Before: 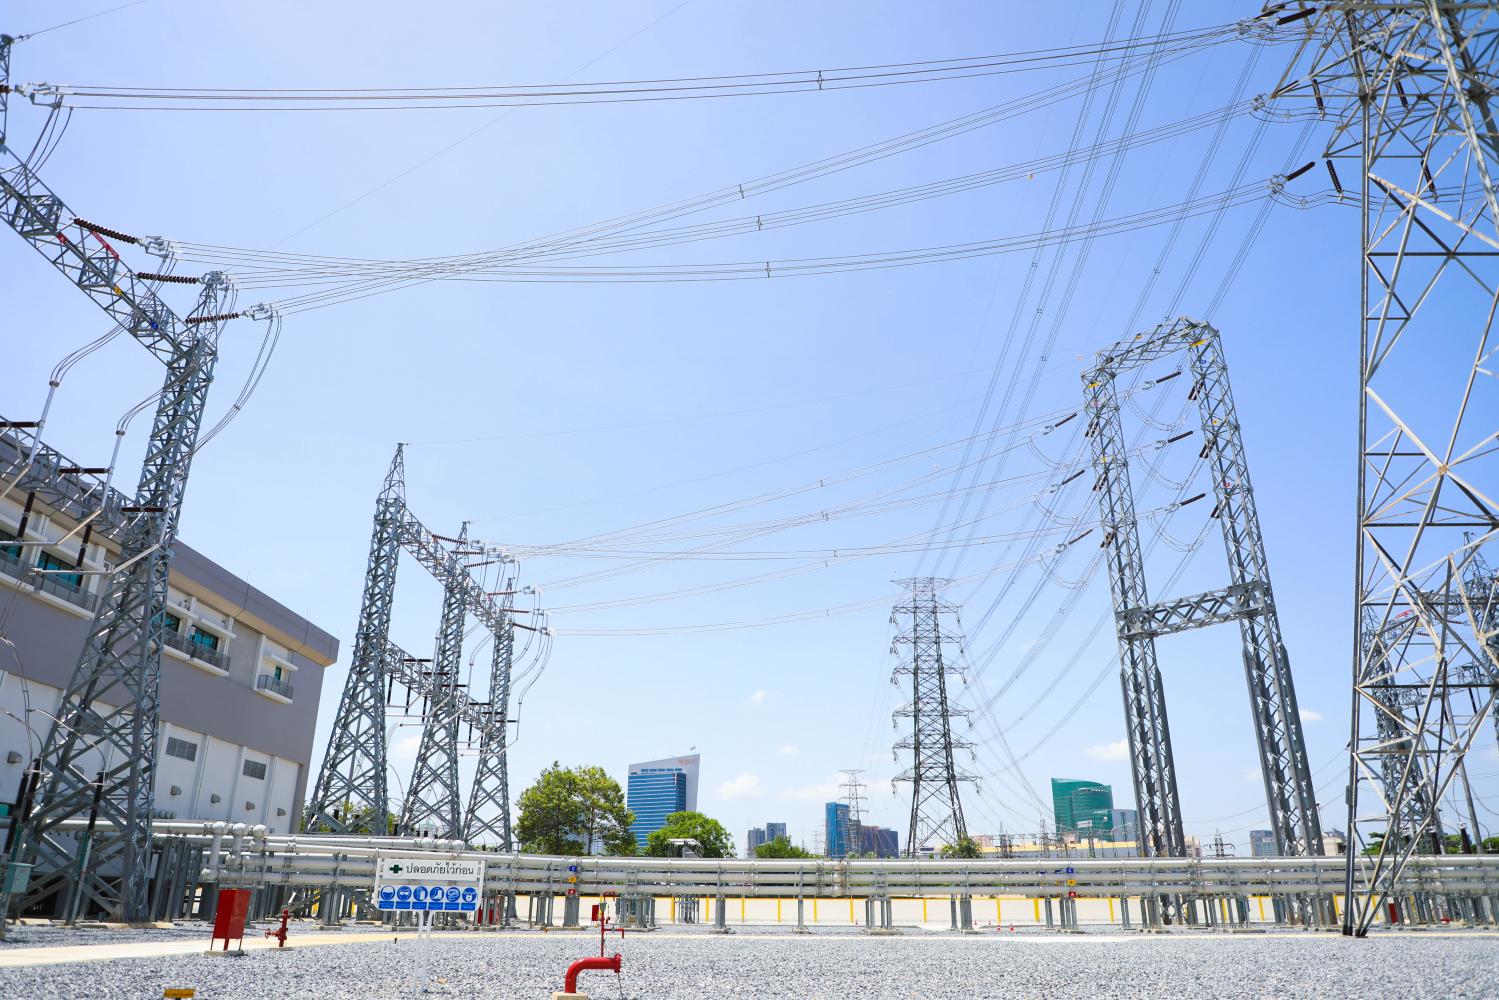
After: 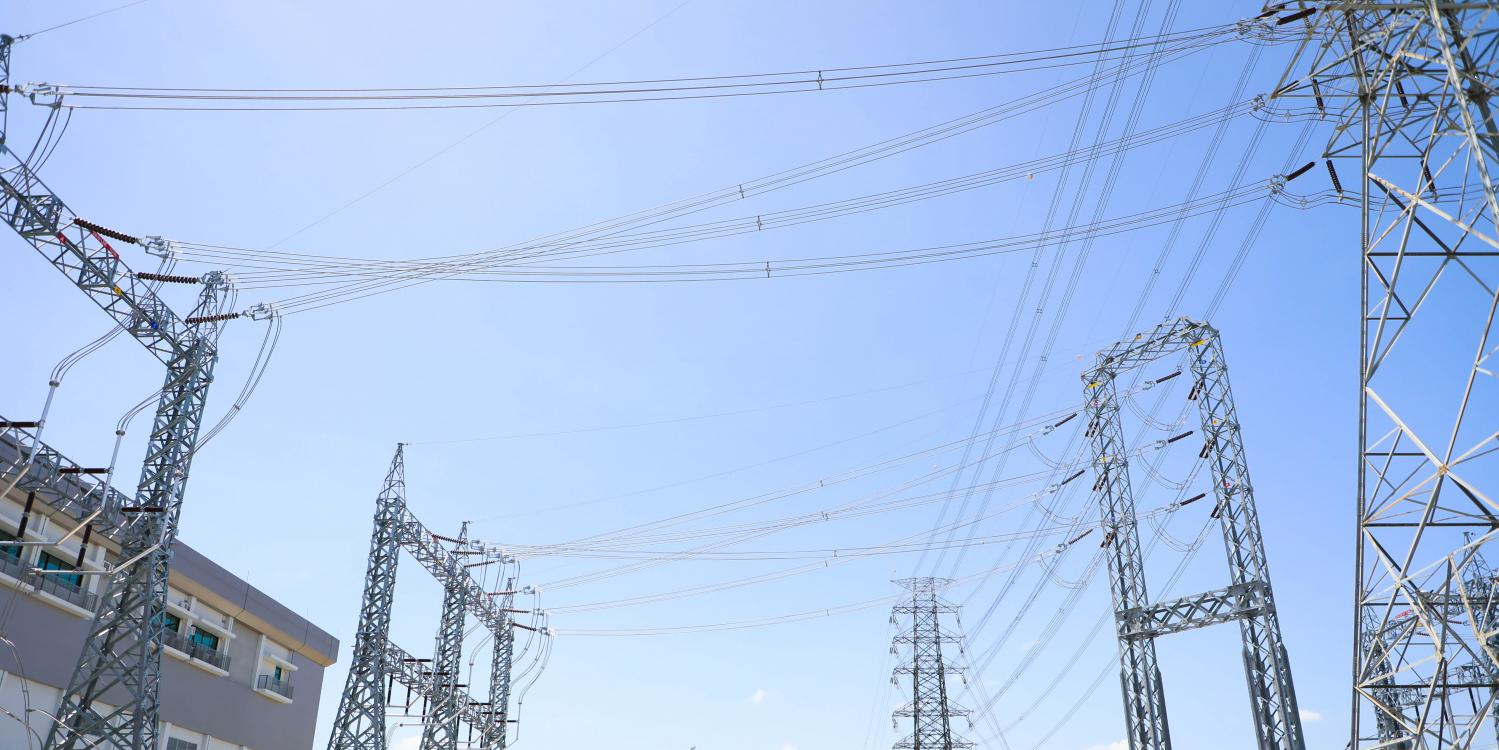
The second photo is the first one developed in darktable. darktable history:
crop: bottom 24.993%
